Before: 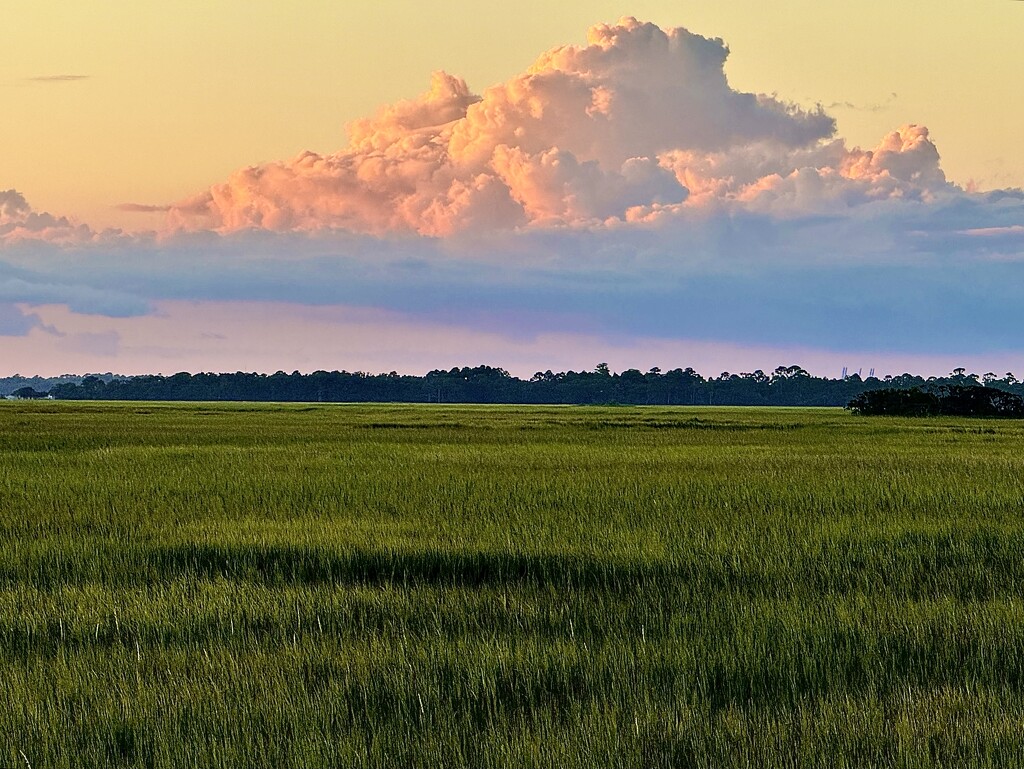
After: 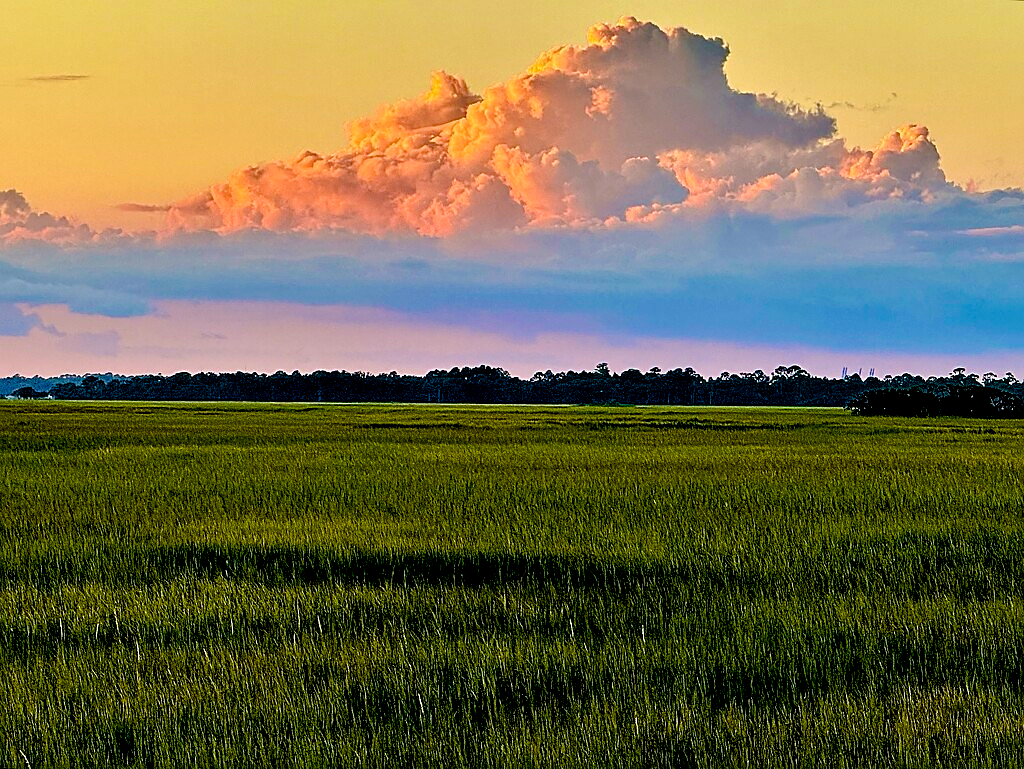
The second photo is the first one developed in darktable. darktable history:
sharpen: on, module defaults
exposure: black level correction 0.016, exposure -0.005 EV, compensate highlight preservation false
shadows and highlights: shadows 12.9, white point adjustment 1.12, soften with gaussian
color balance rgb: perceptual saturation grading › global saturation 20%, perceptual saturation grading › highlights -14.066%, perceptual saturation grading › shadows 49.385%, global vibrance 20%
